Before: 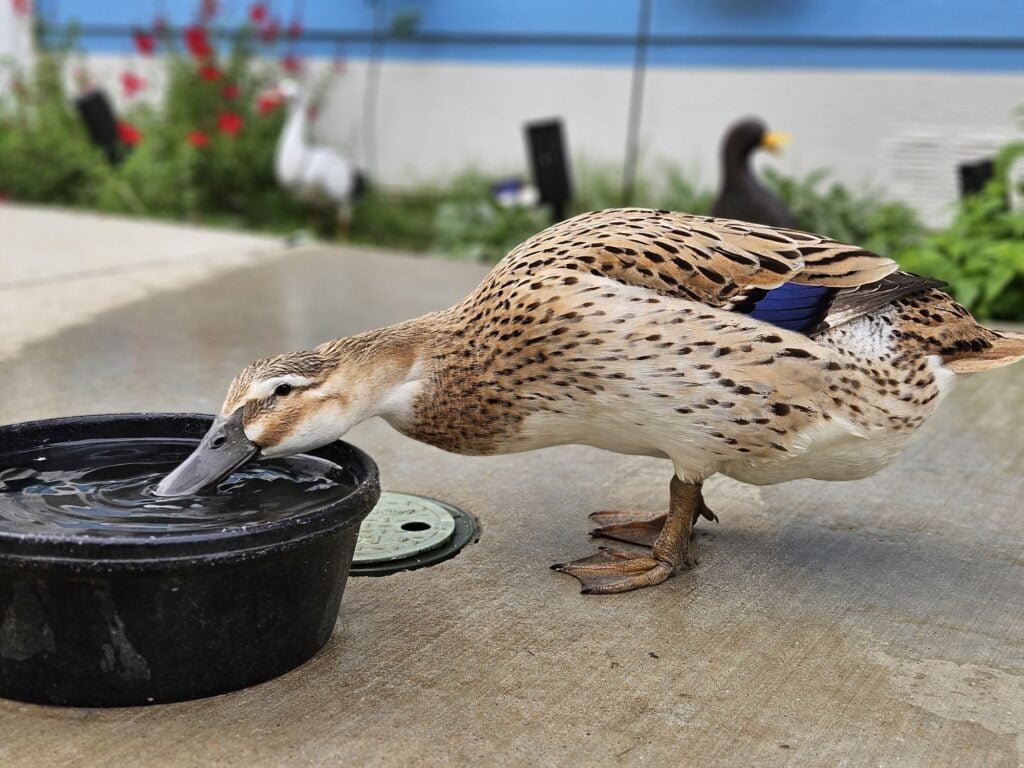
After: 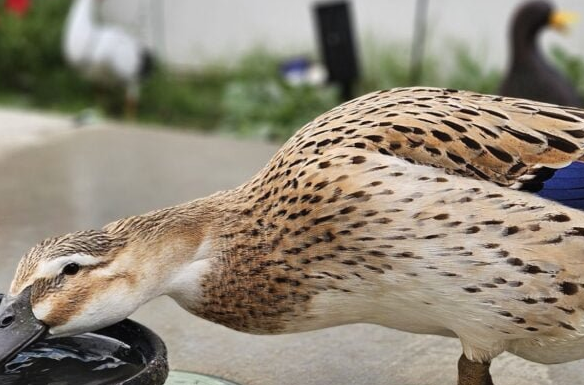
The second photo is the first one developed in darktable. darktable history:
contrast equalizer: y [[0.5, 0.488, 0.462, 0.461, 0.491, 0.5], [0.5 ×6], [0.5 ×6], [0 ×6], [0 ×6]], mix 0.34
crop: left 20.779%, top 15.884%, right 21.511%, bottom 33.899%
